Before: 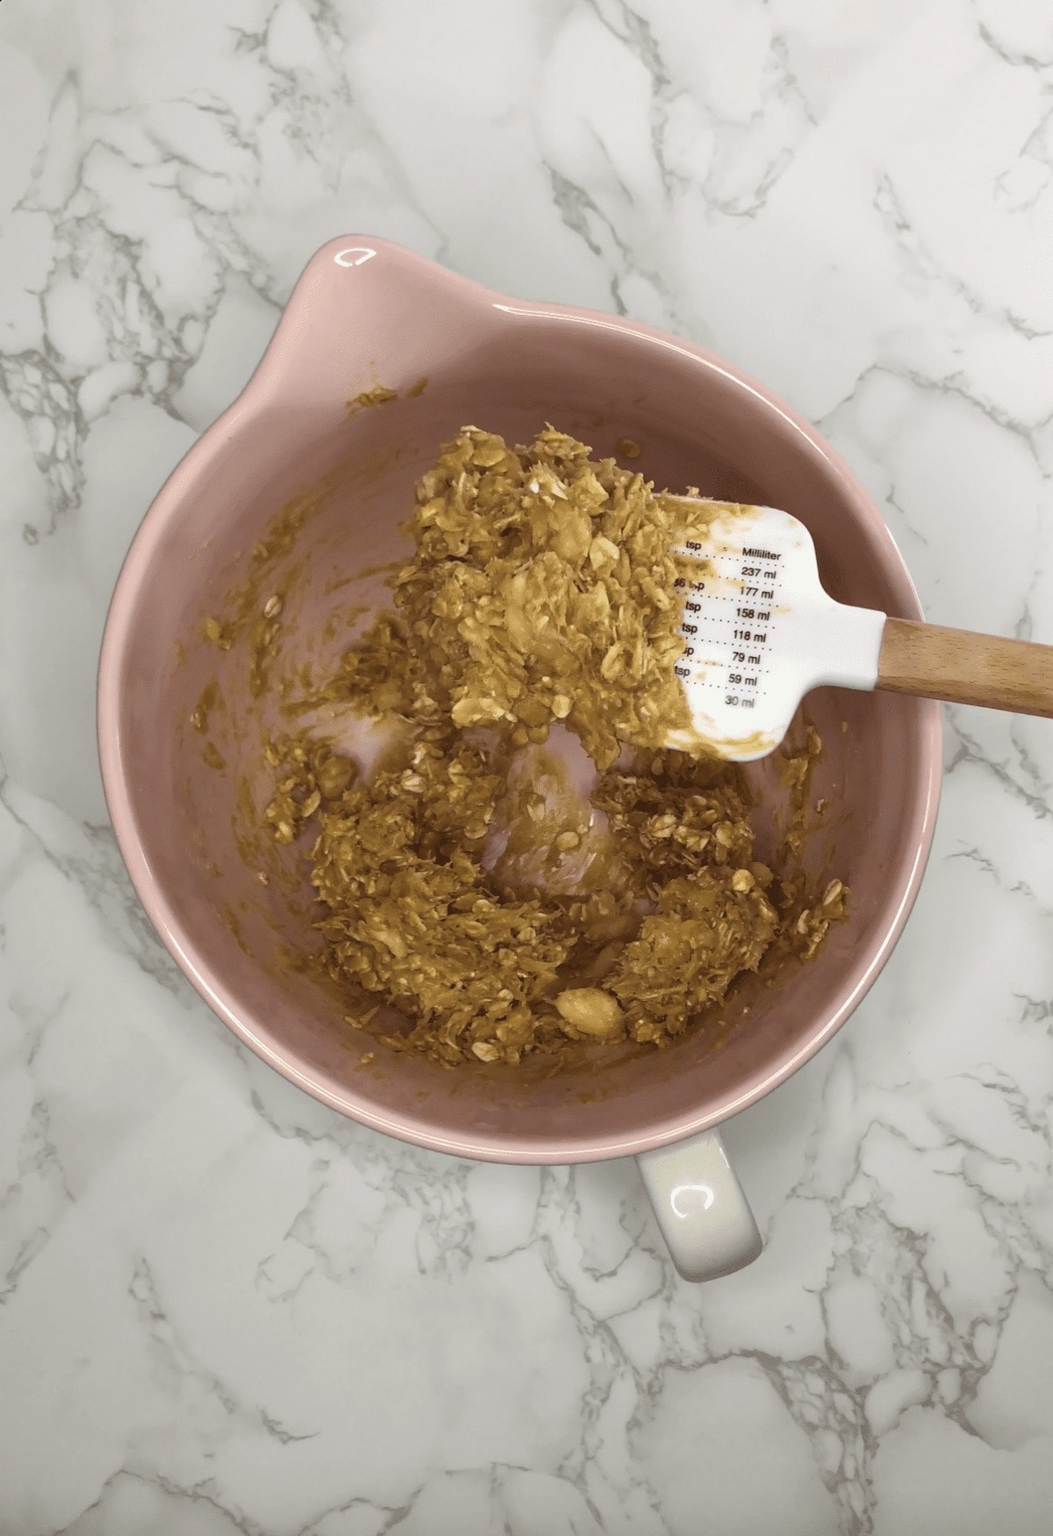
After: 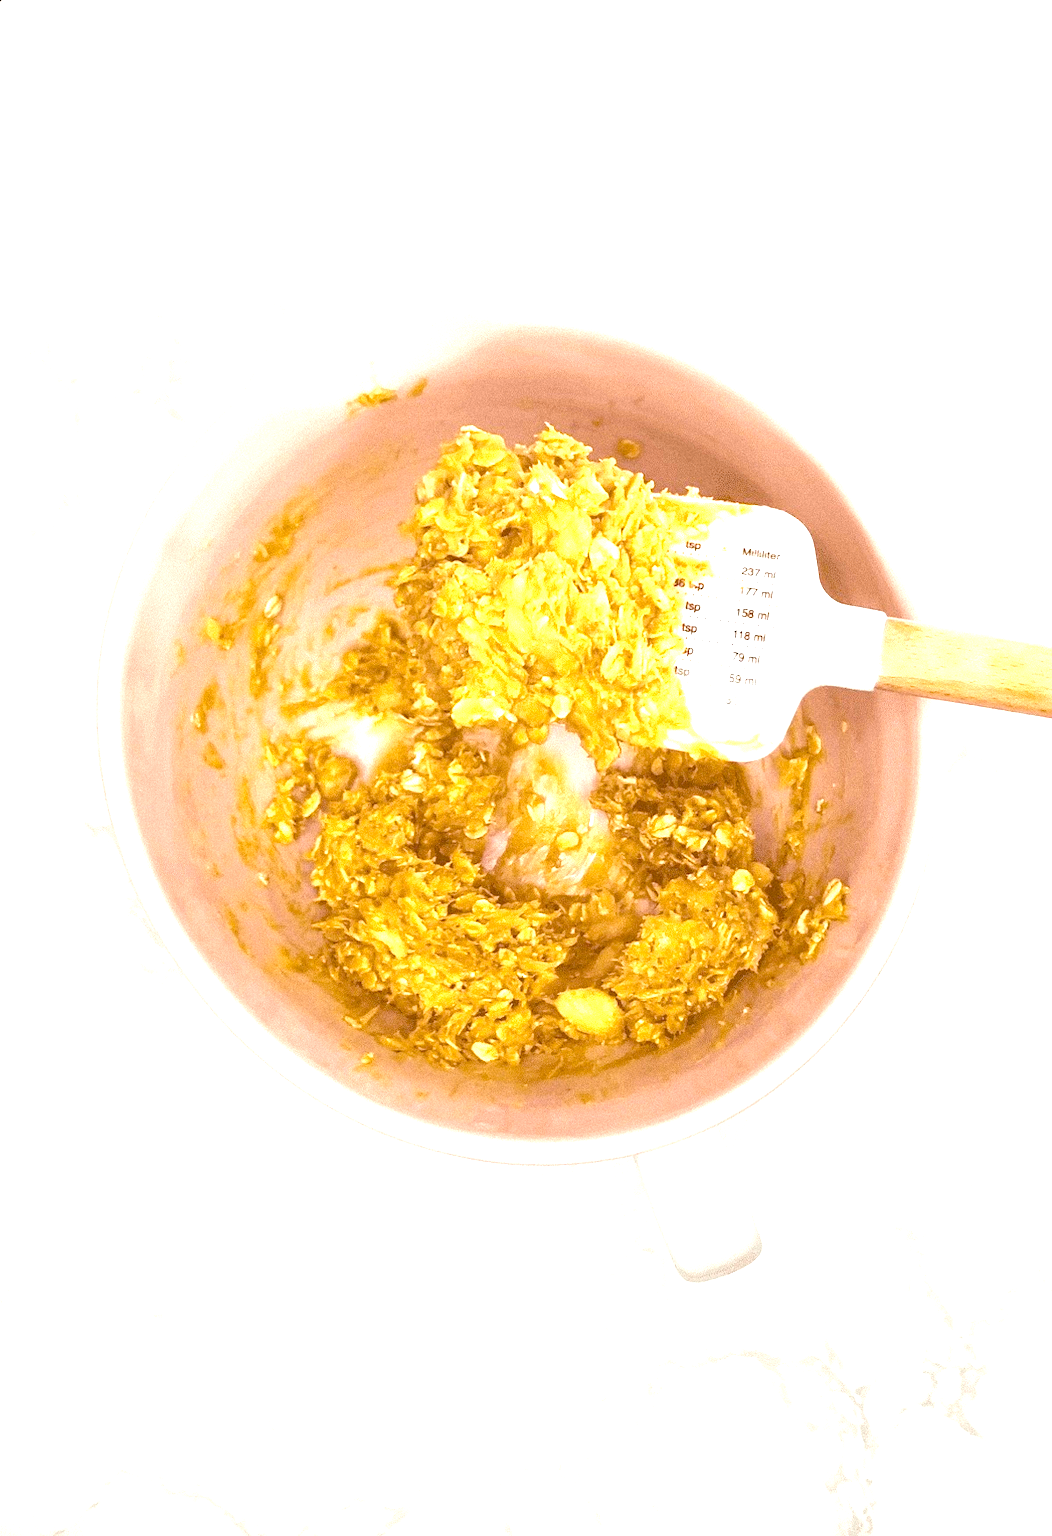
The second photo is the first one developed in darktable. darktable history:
grain: mid-tones bias 0%
color balance rgb: perceptual saturation grading › global saturation 30%
exposure: black level correction 0.001, exposure 1.84 EV, compensate highlight preservation false
